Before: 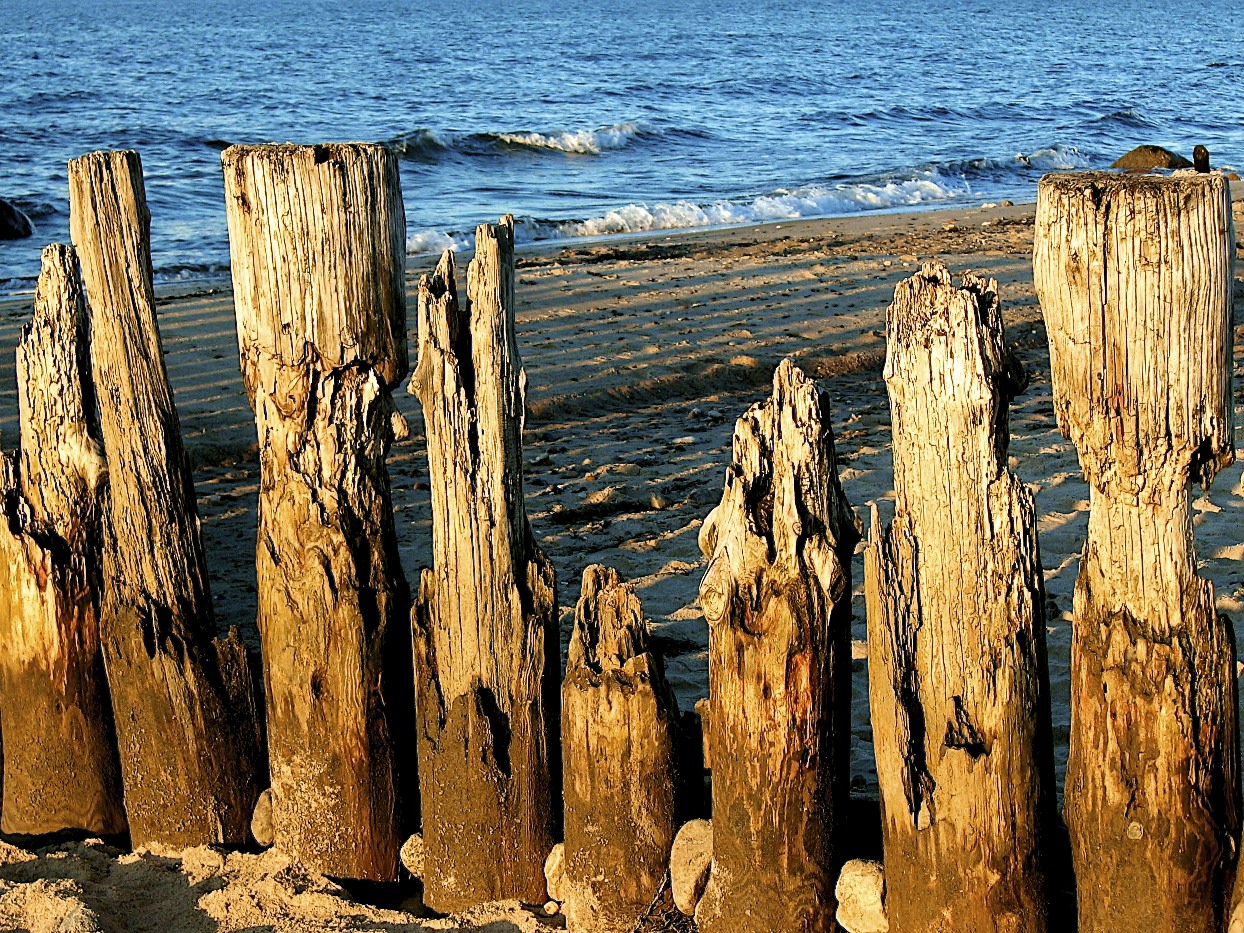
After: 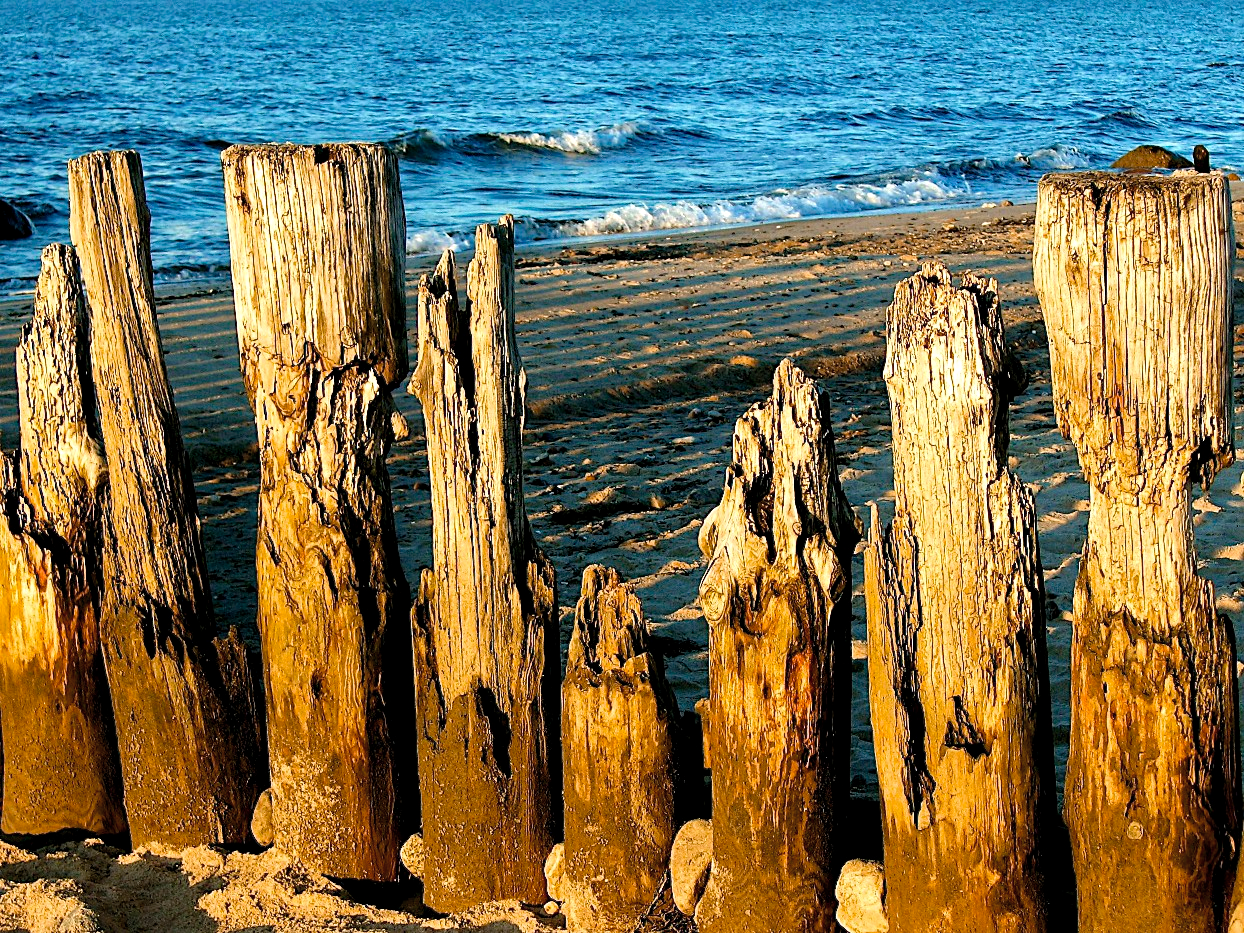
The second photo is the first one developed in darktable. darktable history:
levels: levels [0, 0.492, 0.984]
color balance rgb: linear chroma grading › global chroma 10%, perceptual saturation grading › global saturation 5%, perceptual brilliance grading › global brilliance 4%, global vibrance 7%, saturation formula JzAzBz (2021)
color correction: saturation 0.85
